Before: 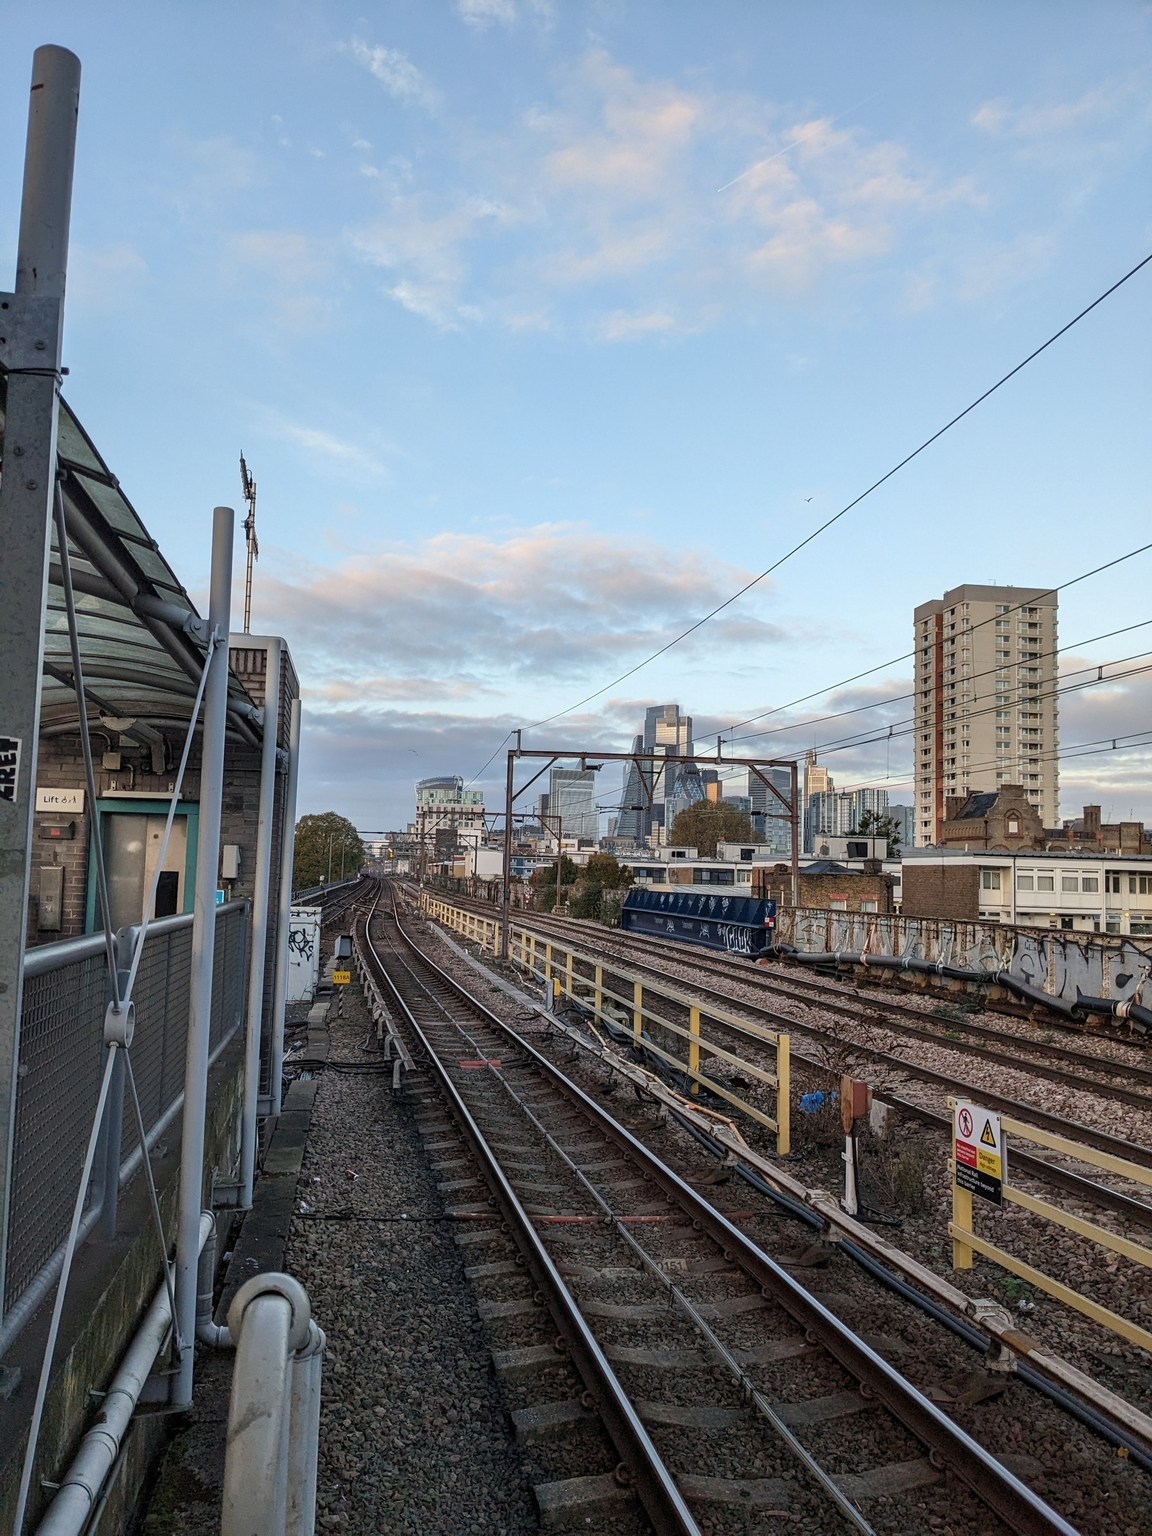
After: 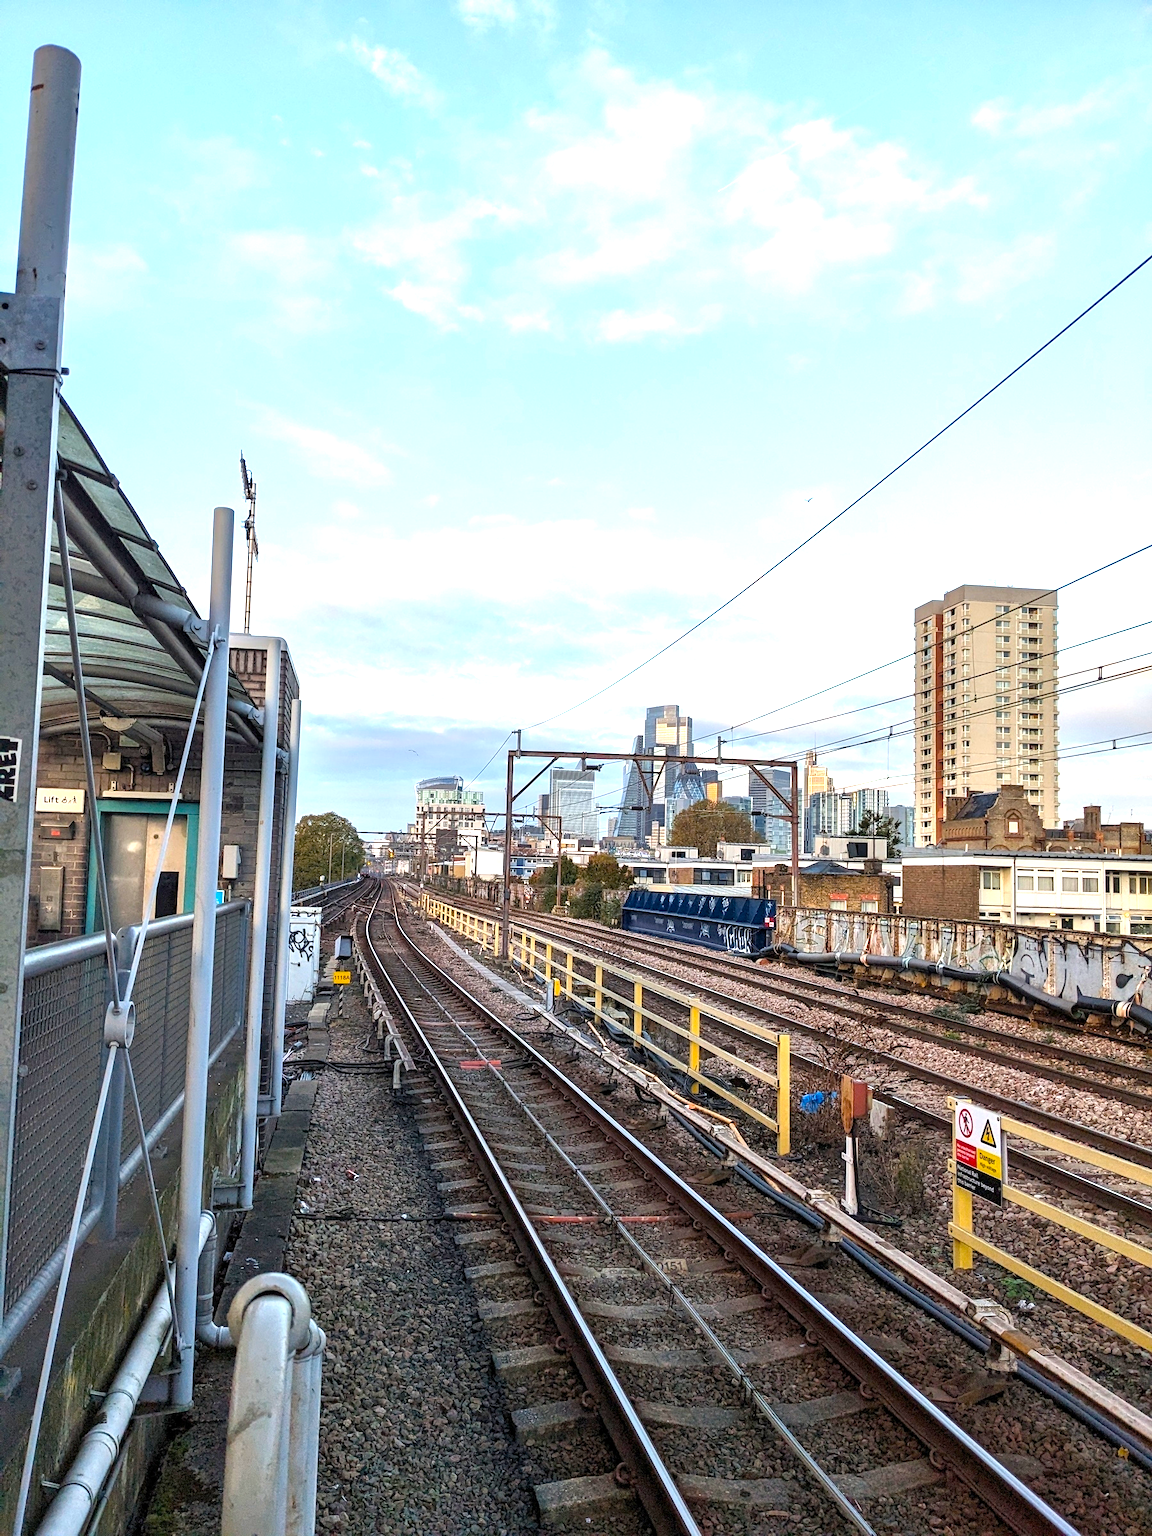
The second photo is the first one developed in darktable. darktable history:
color balance rgb: perceptual saturation grading › global saturation 30%, global vibrance 20%
exposure: black level correction 0.001, exposure 1.129 EV, compensate exposure bias true, compensate highlight preservation false
tone equalizer: on, module defaults
